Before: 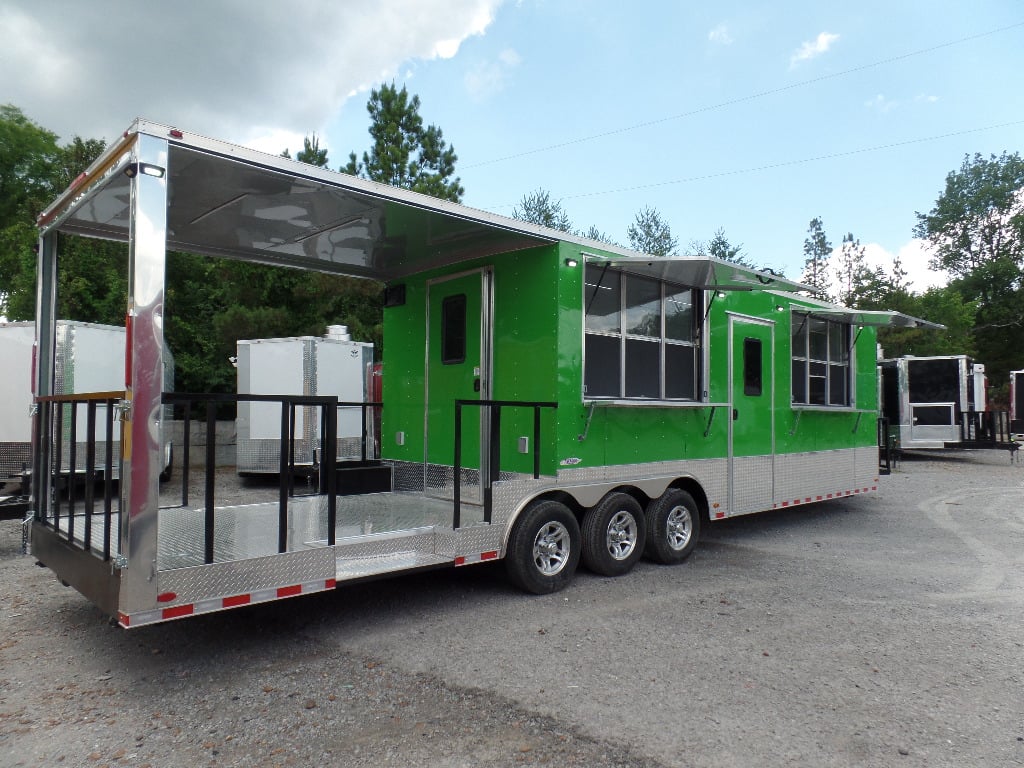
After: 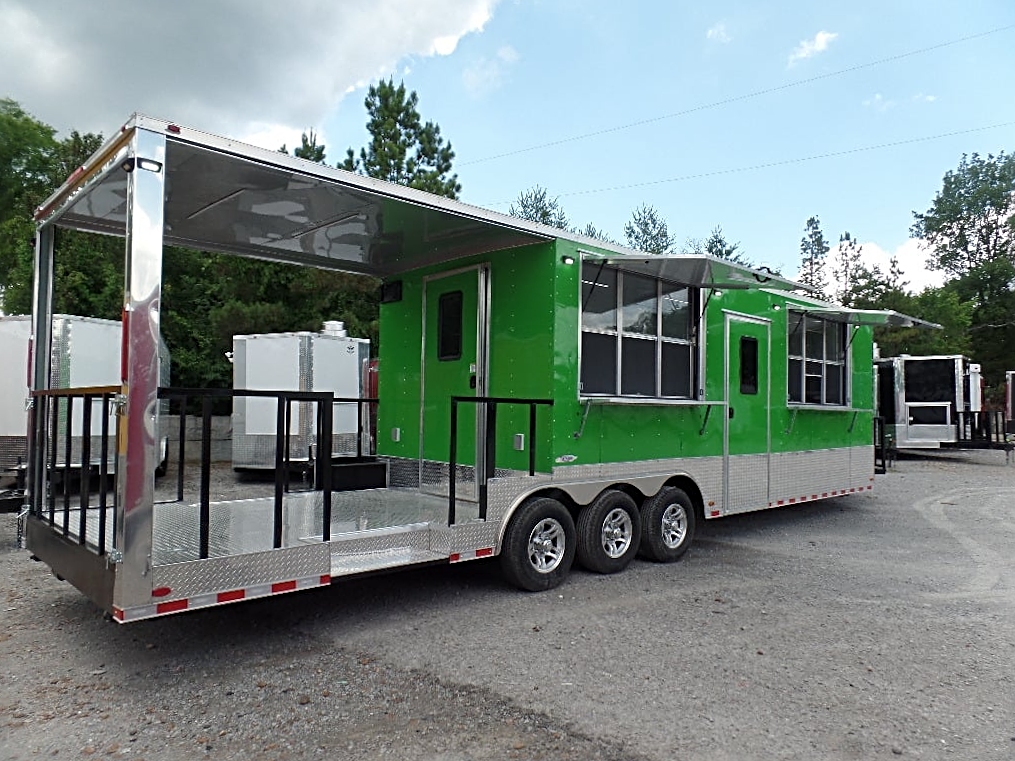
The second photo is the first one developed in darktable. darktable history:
crop and rotate: angle -0.365°
sharpen: radius 3.074
